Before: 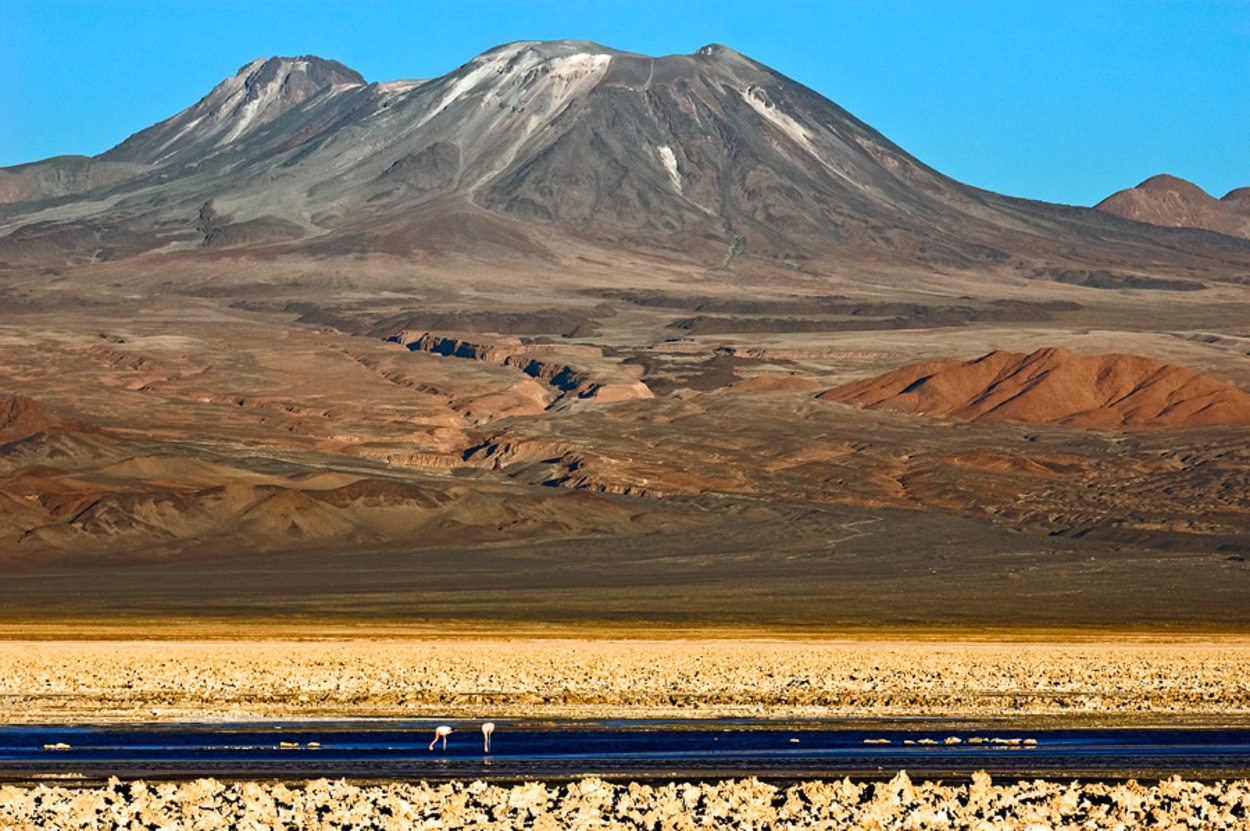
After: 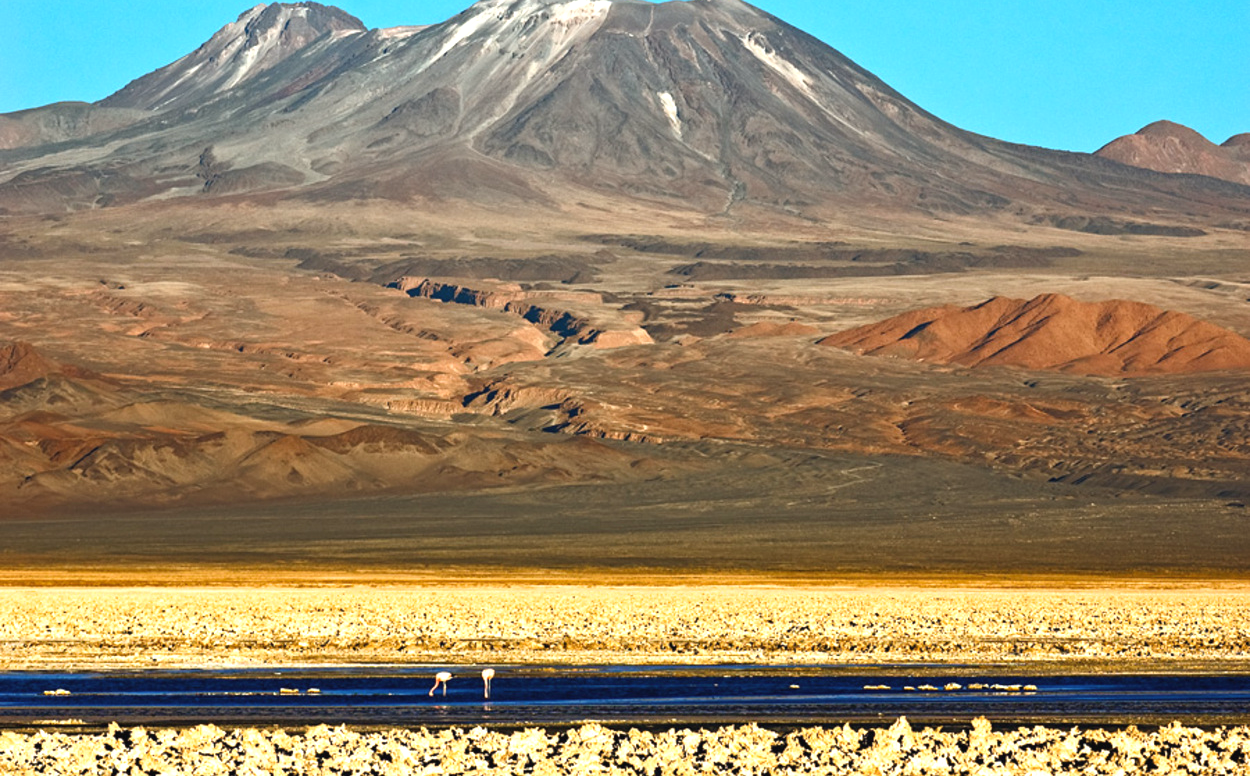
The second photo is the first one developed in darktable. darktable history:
crop and rotate: top 6.524%
exposure: black level correction -0.002, exposure 0.537 EV, compensate highlight preservation false
color correction: highlights b* 2.9
